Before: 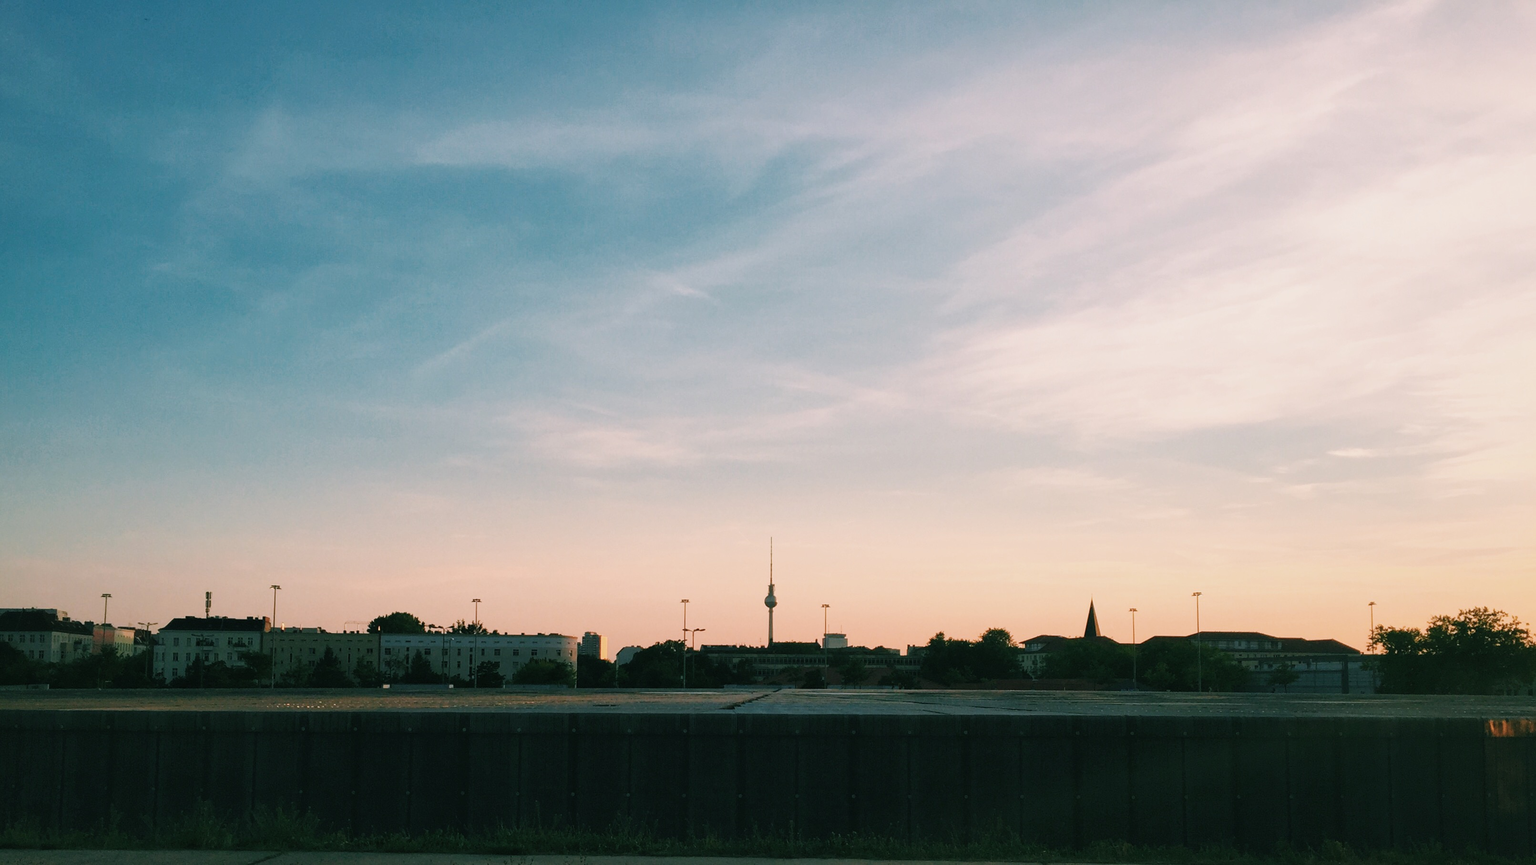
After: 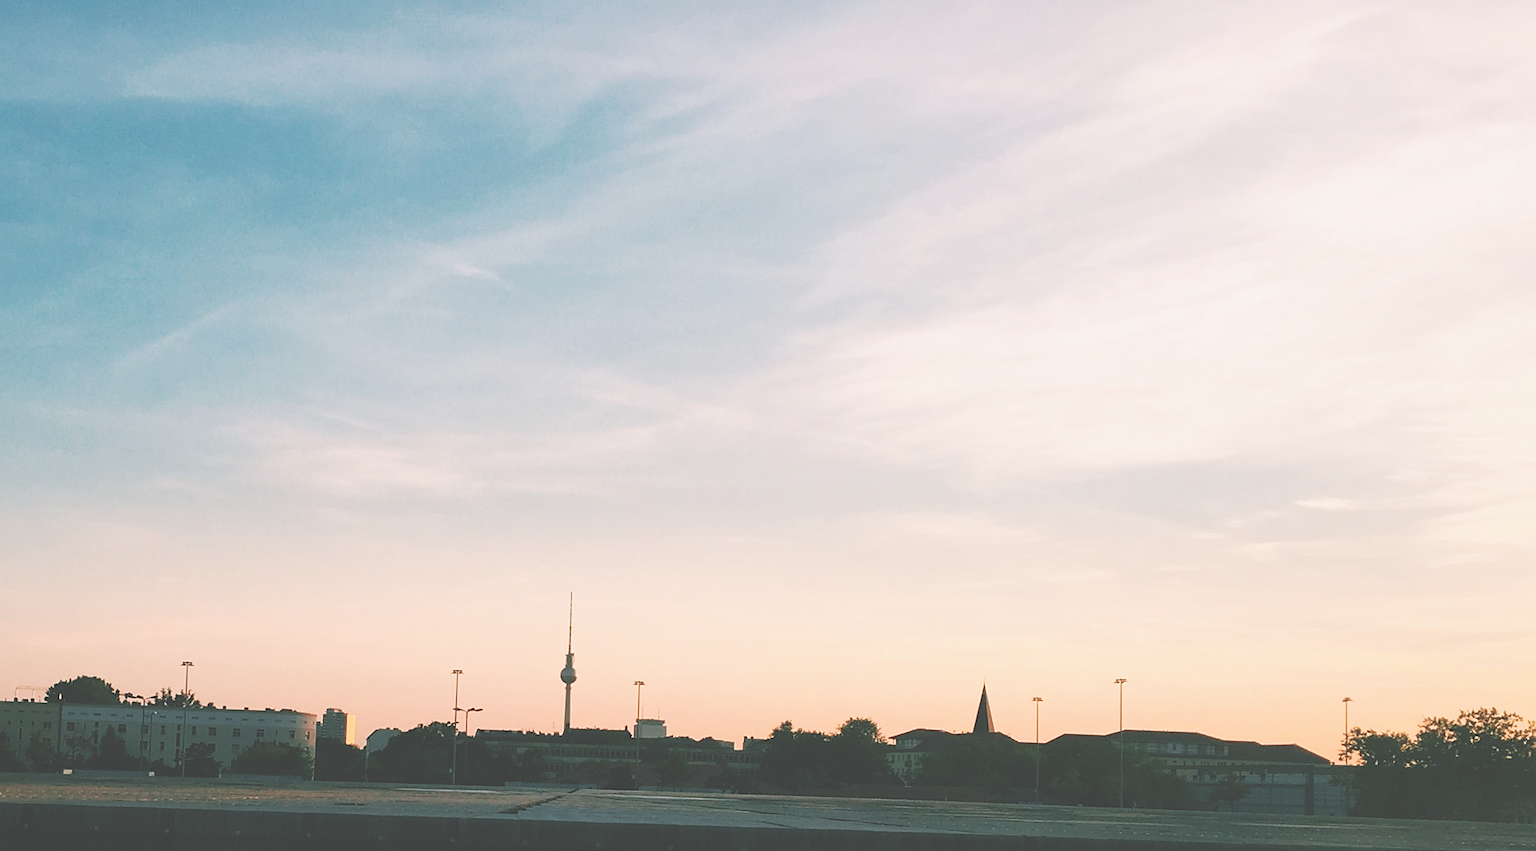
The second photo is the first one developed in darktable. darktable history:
crop and rotate: left 20.74%, top 7.912%, right 0.375%, bottom 13.378%
tone curve: curves: ch0 [(0, 0) (0.003, 0.049) (0.011, 0.051) (0.025, 0.055) (0.044, 0.065) (0.069, 0.081) (0.1, 0.11) (0.136, 0.15) (0.177, 0.195) (0.224, 0.242) (0.277, 0.308) (0.335, 0.375) (0.399, 0.436) (0.468, 0.5) (0.543, 0.574) (0.623, 0.665) (0.709, 0.761) (0.801, 0.851) (0.898, 0.933) (1, 1)], preserve colors none
sharpen: on, module defaults
exposure: black level correction -0.041, exposure 0.064 EV, compensate highlight preservation false
rotate and perspective: rotation 1.57°, crop left 0.018, crop right 0.982, crop top 0.039, crop bottom 0.961
